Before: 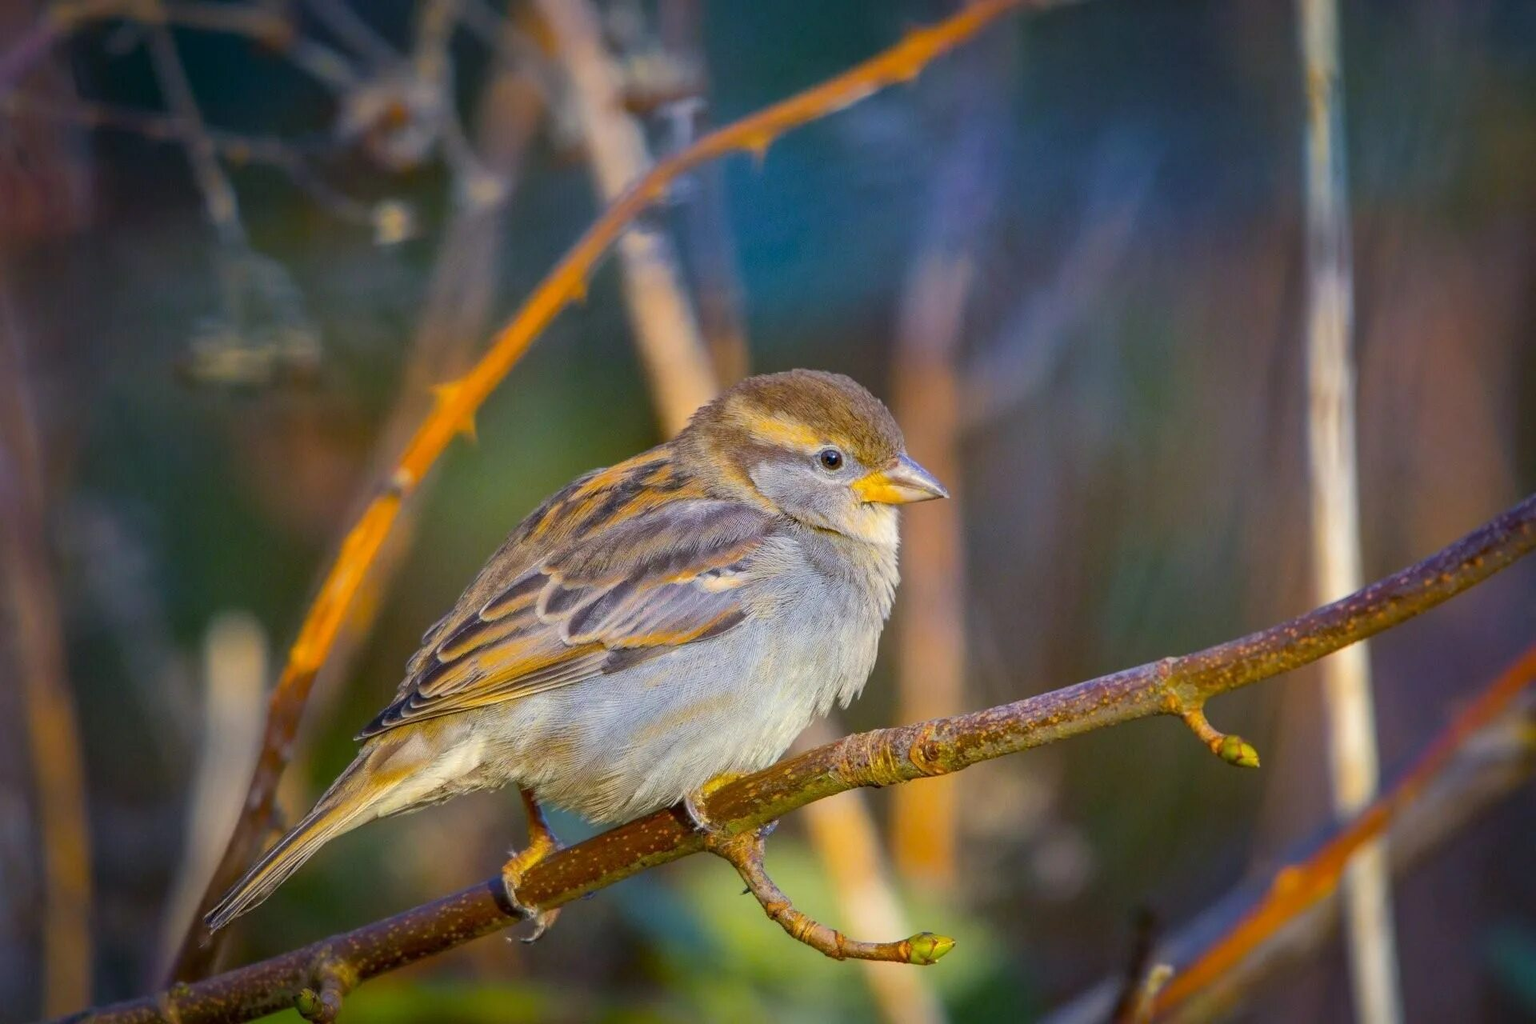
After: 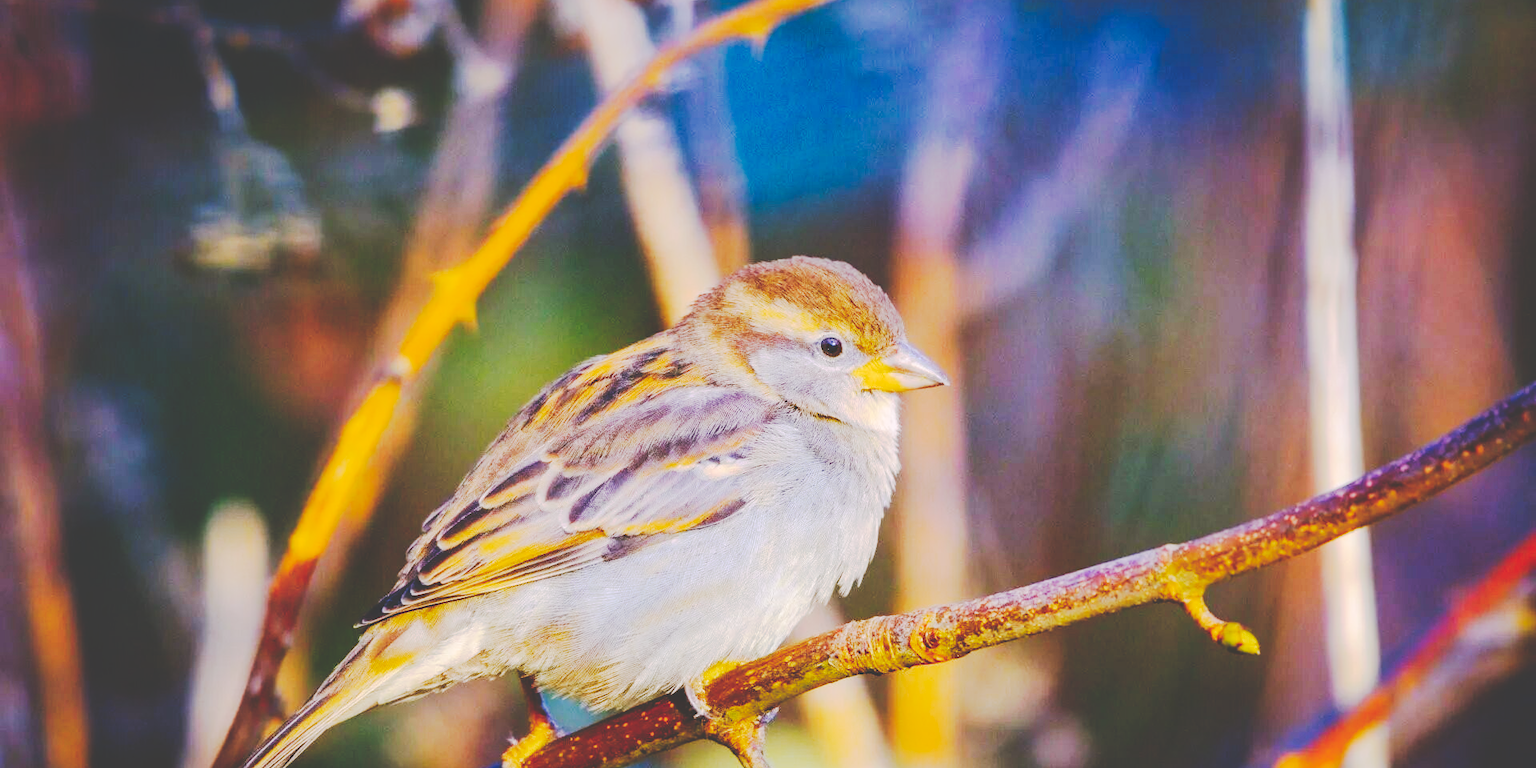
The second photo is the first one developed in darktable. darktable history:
base curve: curves: ch0 [(0, 0) (0.032, 0.025) (0.121, 0.166) (0.206, 0.329) (0.605, 0.79) (1, 1)], preserve colors none
white balance: red 1.05, blue 1.072
crop: top 11.038%, bottom 13.962%
tone curve: curves: ch0 [(0, 0) (0.003, 0.219) (0.011, 0.219) (0.025, 0.223) (0.044, 0.226) (0.069, 0.232) (0.1, 0.24) (0.136, 0.245) (0.177, 0.257) (0.224, 0.281) (0.277, 0.324) (0.335, 0.392) (0.399, 0.484) (0.468, 0.585) (0.543, 0.672) (0.623, 0.741) (0.709, 0.788) (0.801, 0.835) (0.898, 0.878) (1, 1)], preserve colors none
